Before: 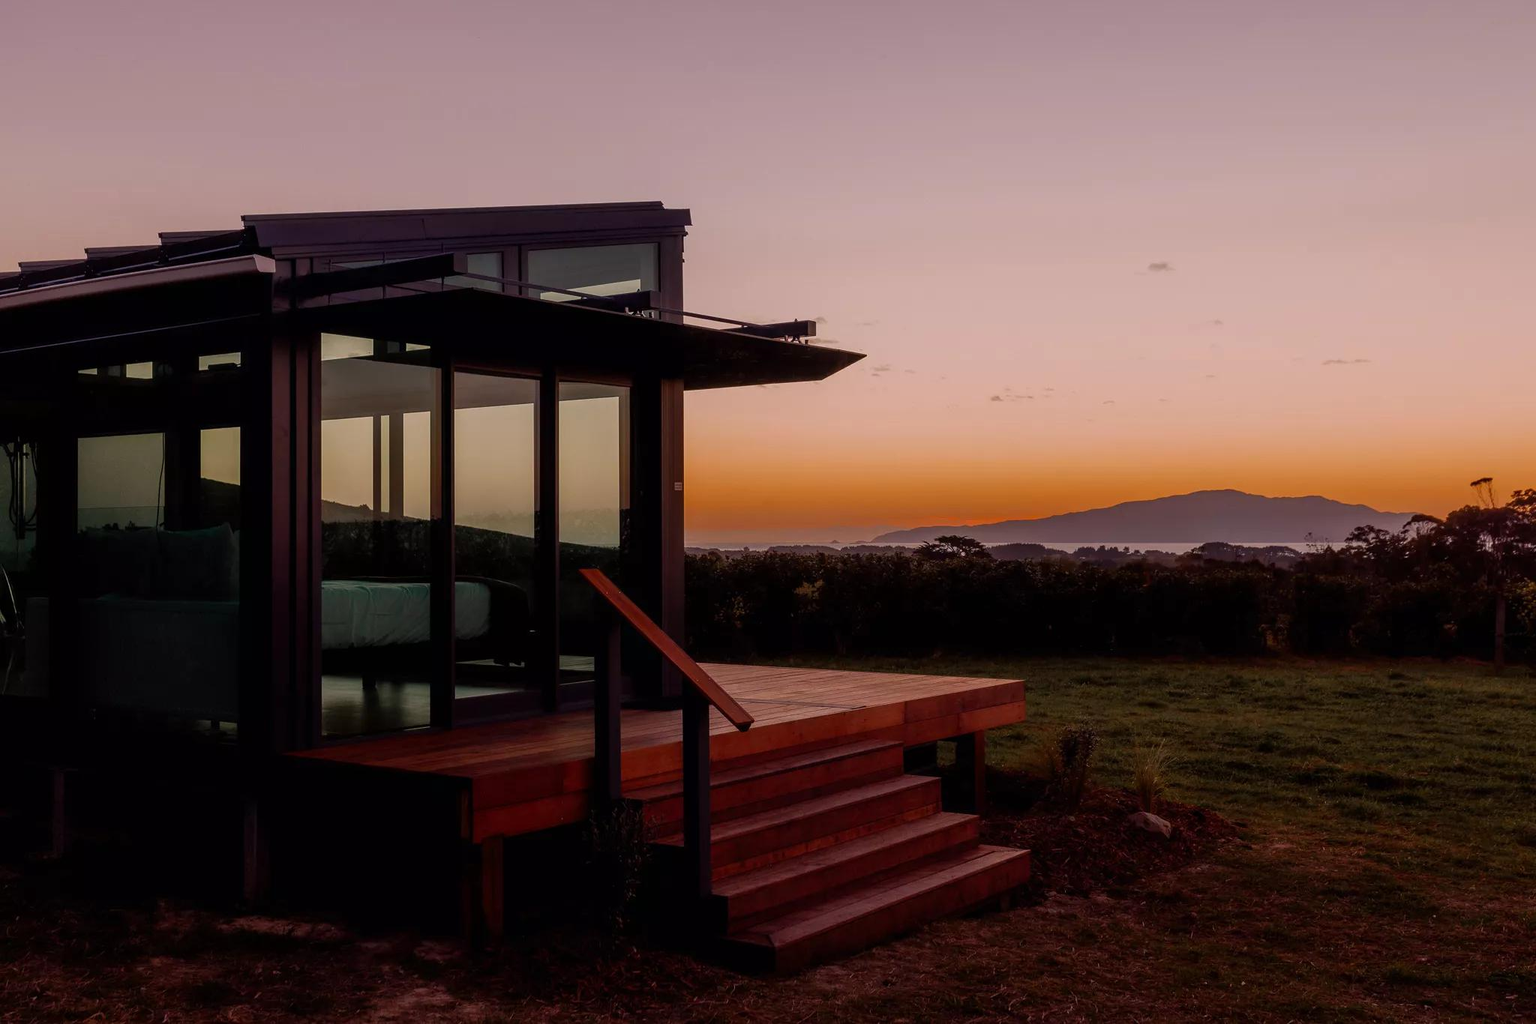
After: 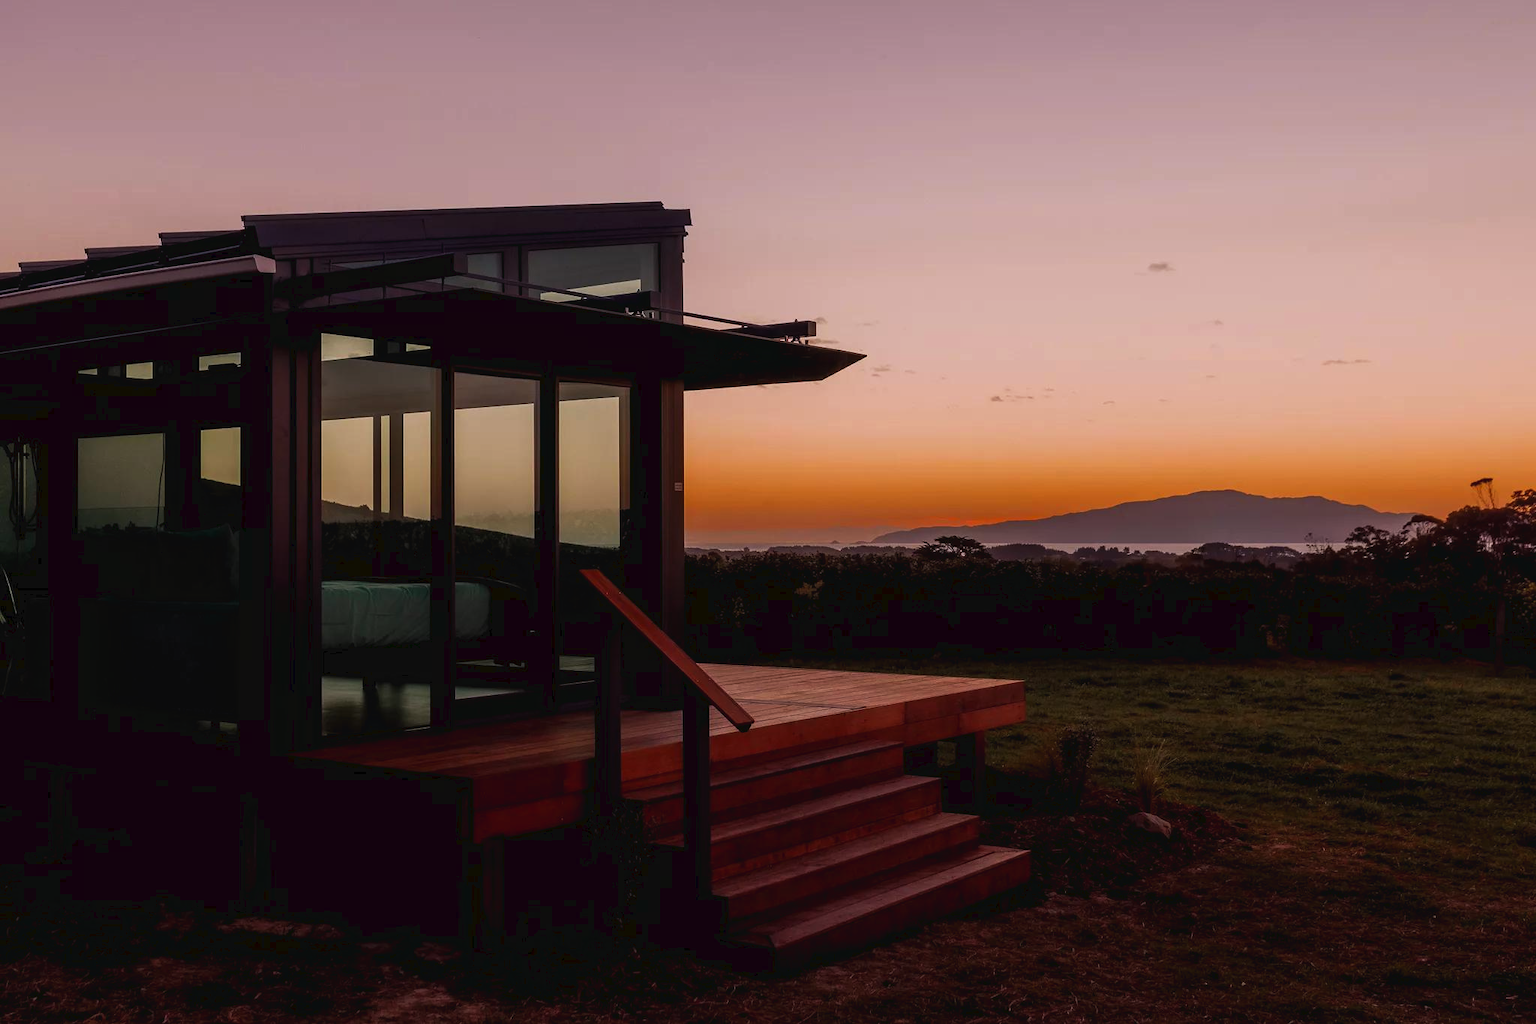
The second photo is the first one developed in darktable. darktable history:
tone curve: curves: ch0 [(0, 0) (0.003, 0.038) (0.011, 0.035) (0.025, 0.03) (0.044, 0.044) (0.069, 0.062) (0.1, 0.087) (0.136, 0.114) (0.177, 0.15) (0.224, 0.193) (0.277, 0.242) (0.335, 0.299) (0.399, 0.361) (0.468, 0.437) (0.543, 0.521) (0.623, 0.614) (0.709, 0.717) (0.801, 0.817) (0.898, 0.913) (1, 1)], preserve colors none
